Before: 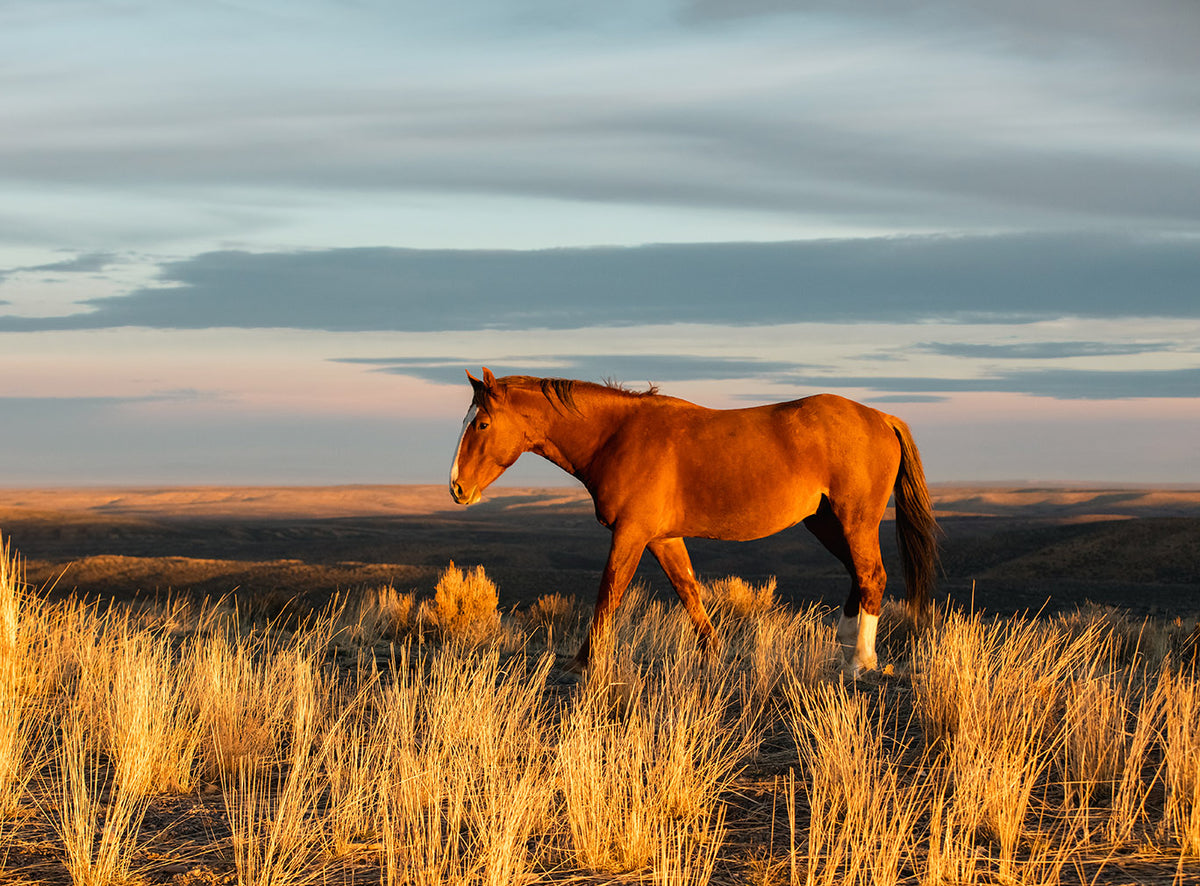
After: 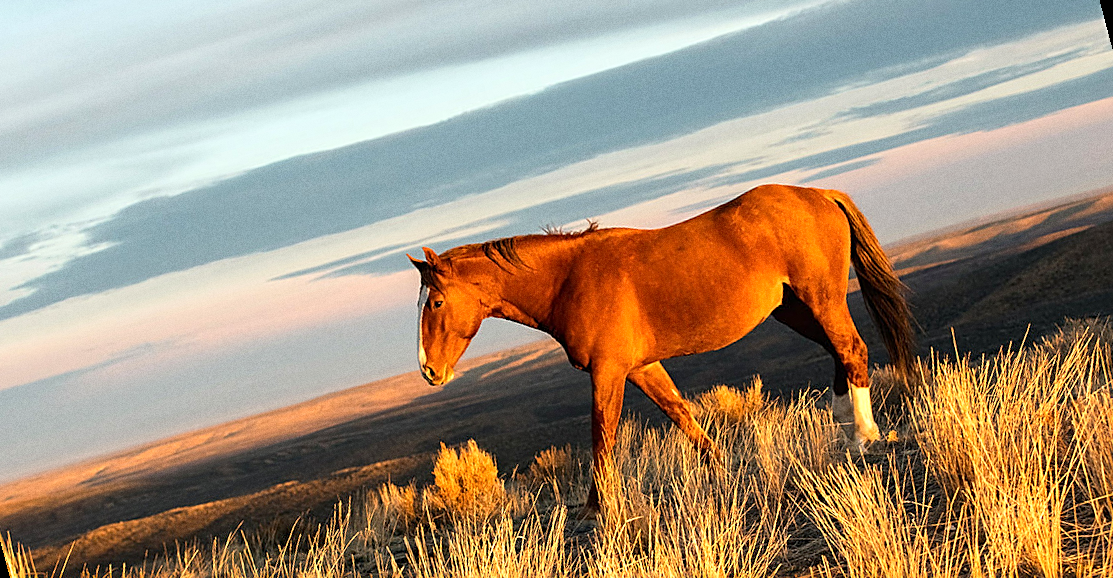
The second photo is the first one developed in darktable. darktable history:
grain: on, module defaults
sharpen: on, module defaults
exposure: black level correction 0.001, exposure 0.5 EV, compensate exposure bias true, compensate highlight preservation false
rotate and perspective: rotation -14.8°, crop left 0.1, crop right 0.903, crop top 0.25, crop bottom 0.748
